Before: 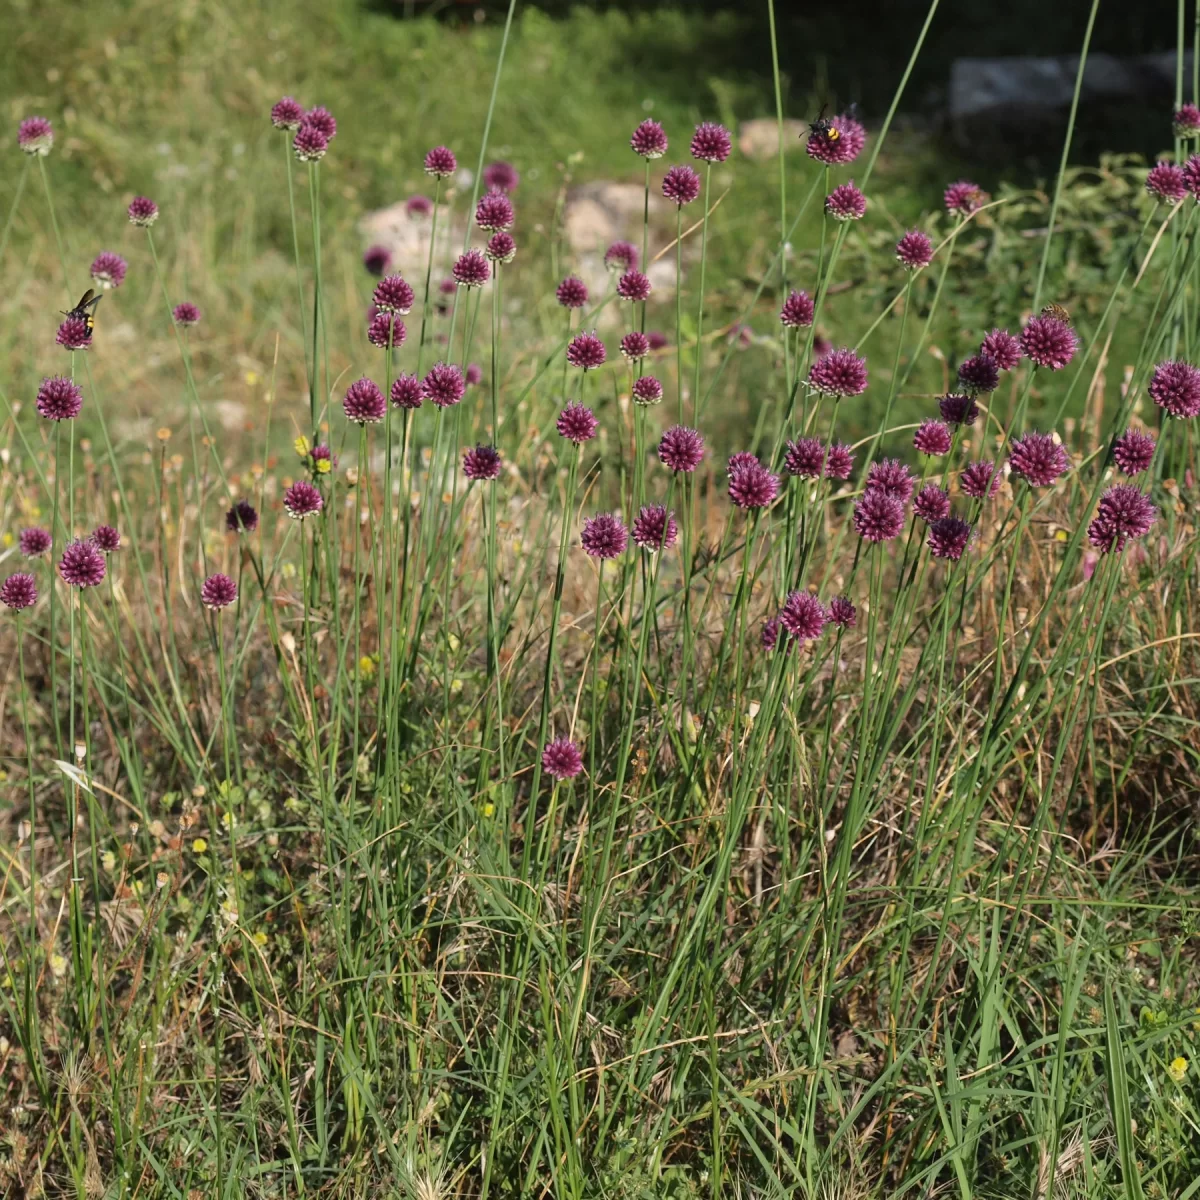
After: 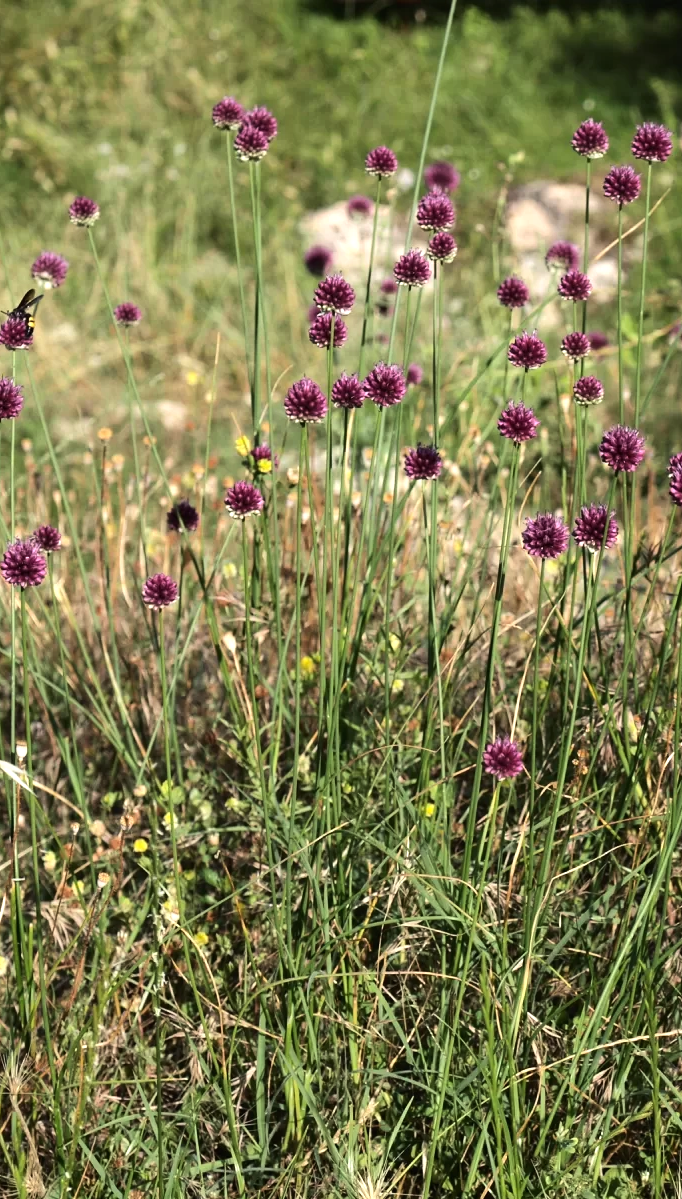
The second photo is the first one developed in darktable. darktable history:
contrast brightness saturation: contrast 0.077, saturation 0.018
tone equalizer: -8 EV -0.772 EV, -7 EV -0.724 EV, -6 EV -0.614 EV, -5 EV -0.392 EV, -3 EV 0.372 EV, -2 EV 0.6 EV, -1 EV 0.686 EV, +0 EV 0.719 EV, edges refinement/feathering 500, mask exposure compensation -1.57 EV, preserve details no
crop: left 4.964%, right 38.164%
